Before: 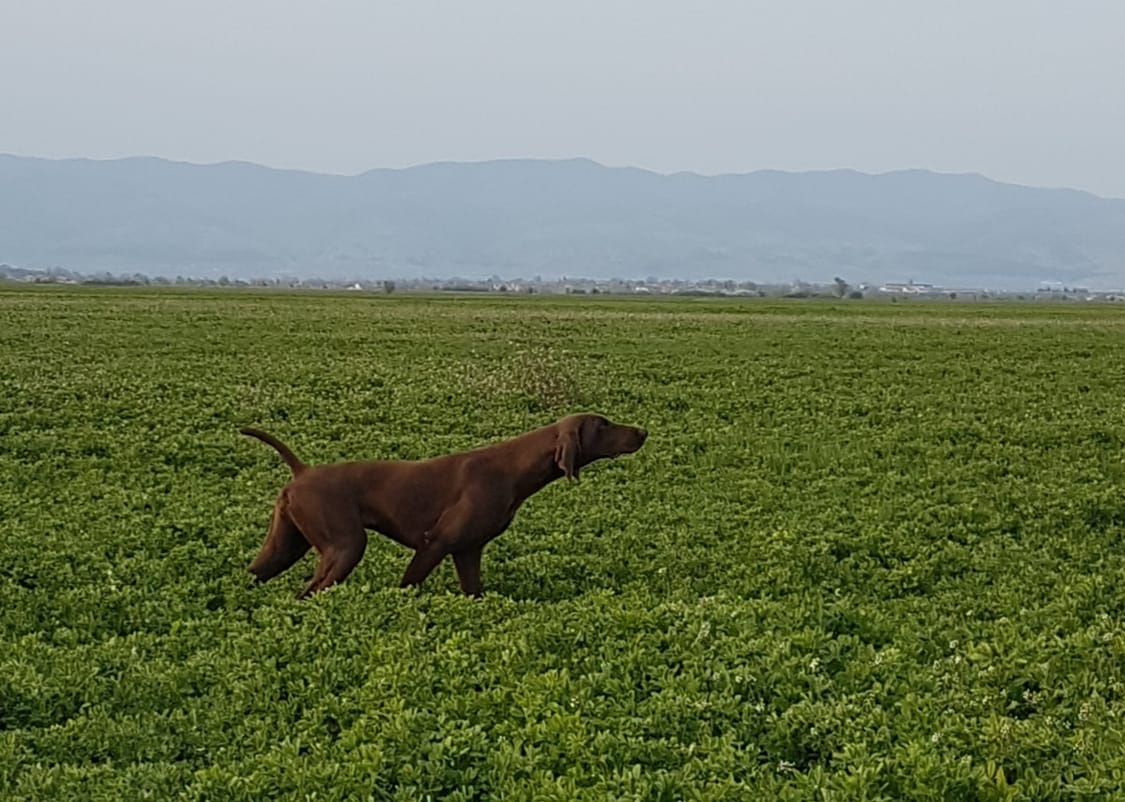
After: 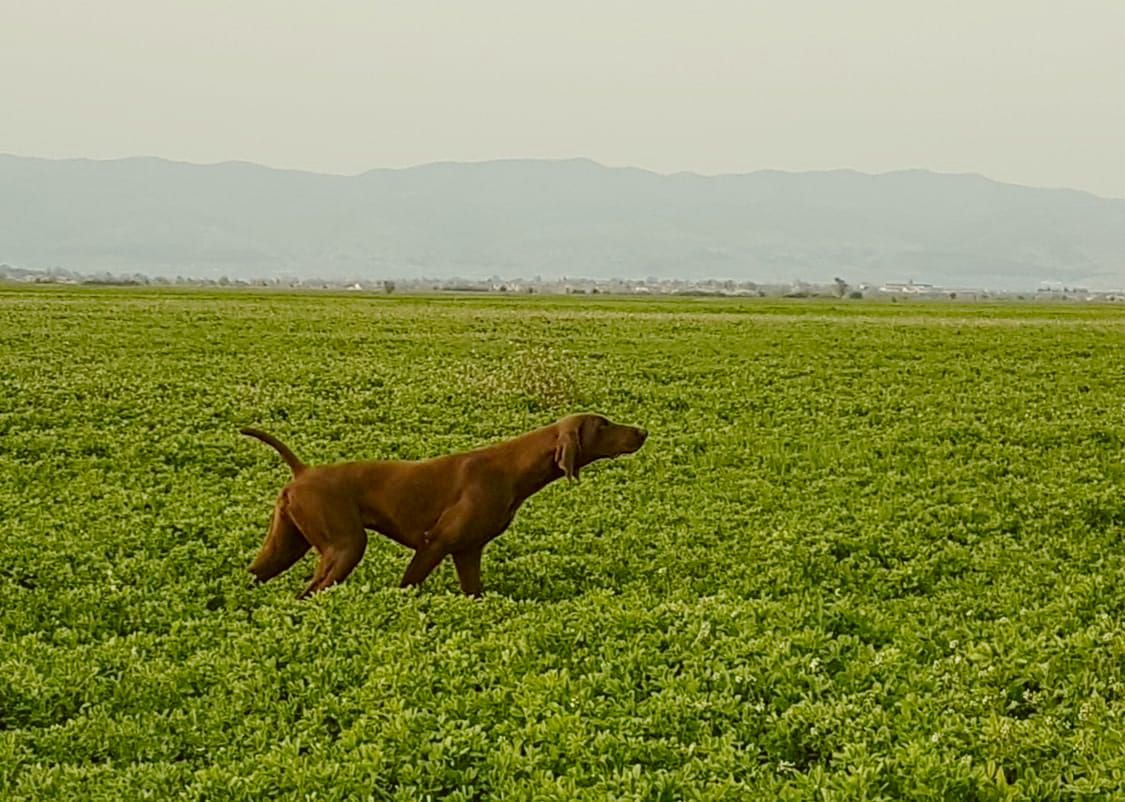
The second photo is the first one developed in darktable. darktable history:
haze removal: compatibility mode true, adaptive false
color correction: highlights a* -1.43, highlights b* 10.12, shadows a* 0.395, shadows b* 19.35
base curve: curves: ch0 [(0, 0) (0.158, 0.273) (0.879, 0.895) (1, 1)], preserve colors none
